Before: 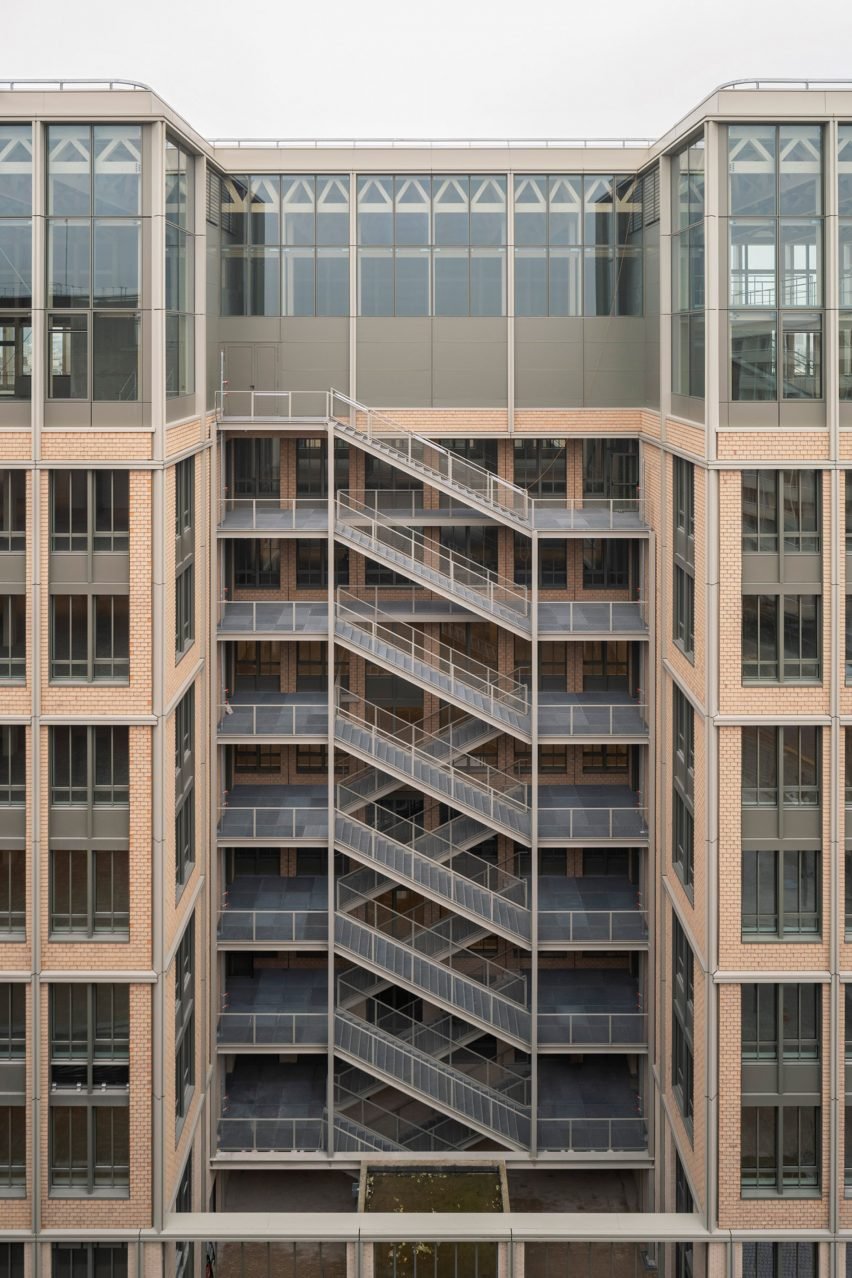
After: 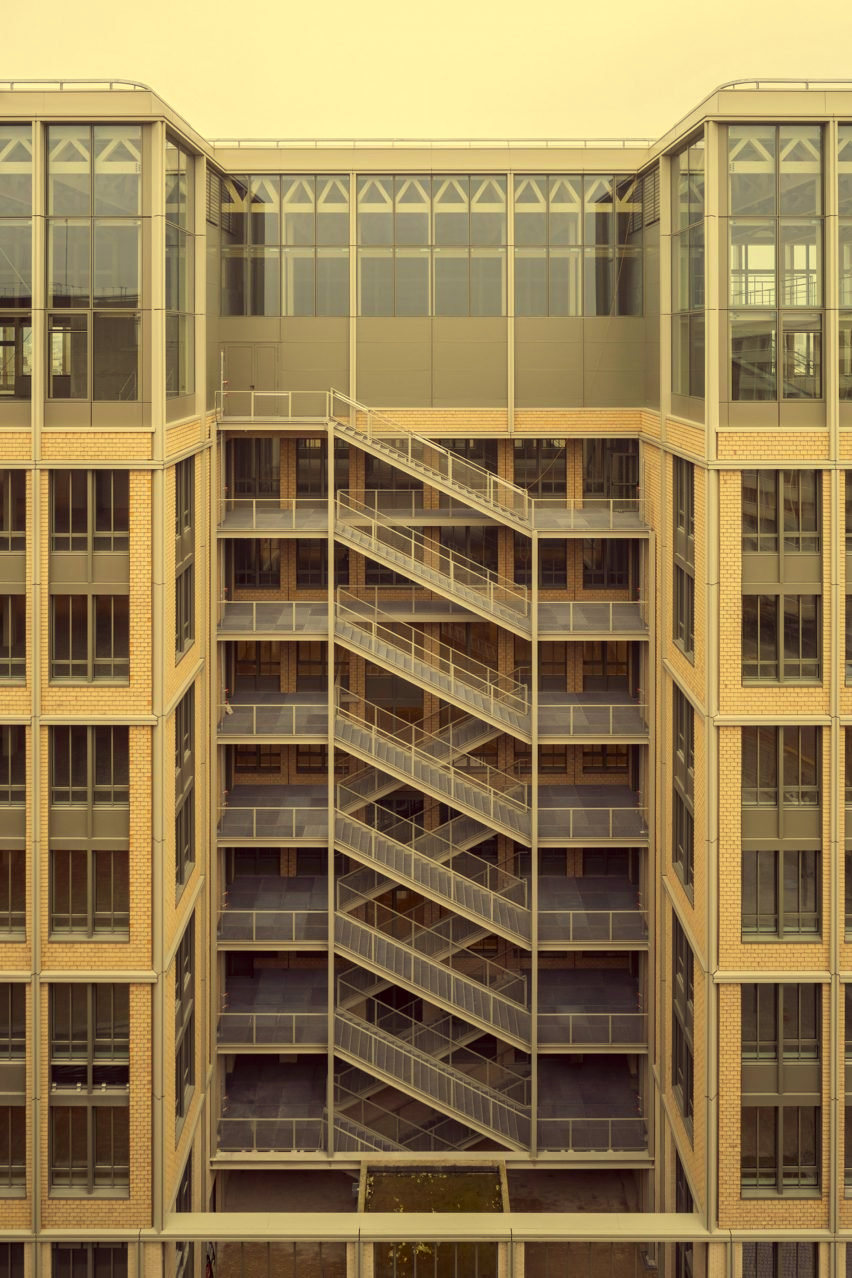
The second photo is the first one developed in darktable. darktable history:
color balance rgb: on, module defaults
color correction: highlights a* -0.482, highlights b* 40, shadows a* 9.8, shadows b* -0.161
white balance: red 0.978, blue 0.999
